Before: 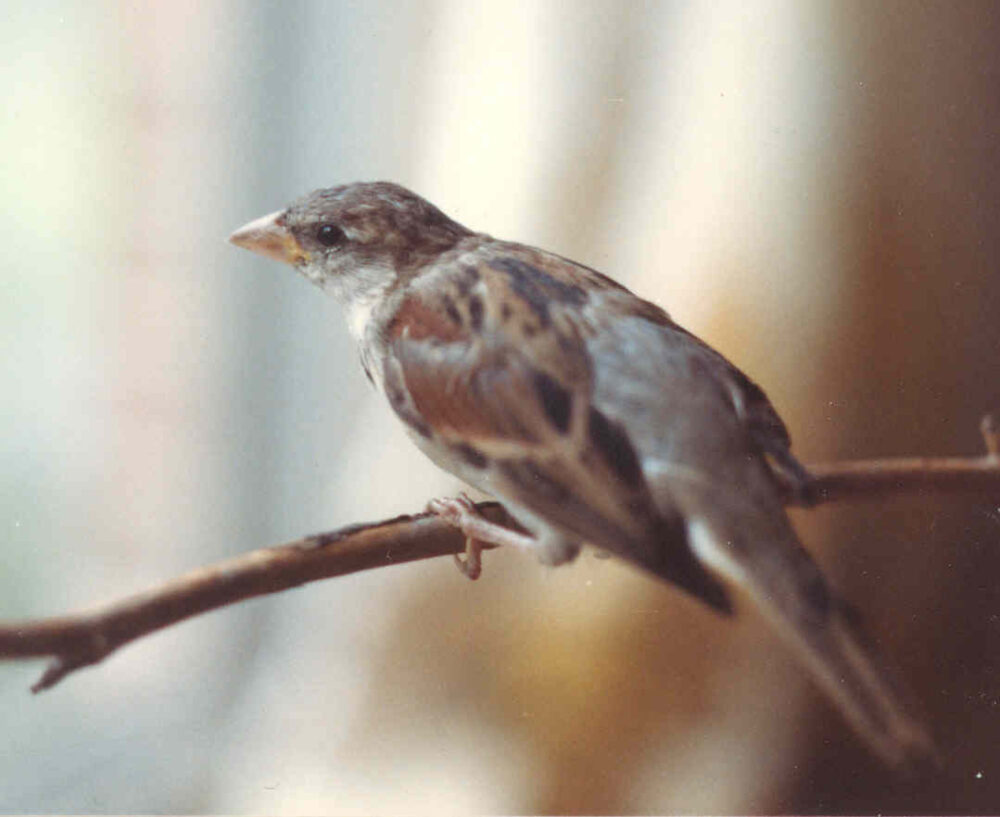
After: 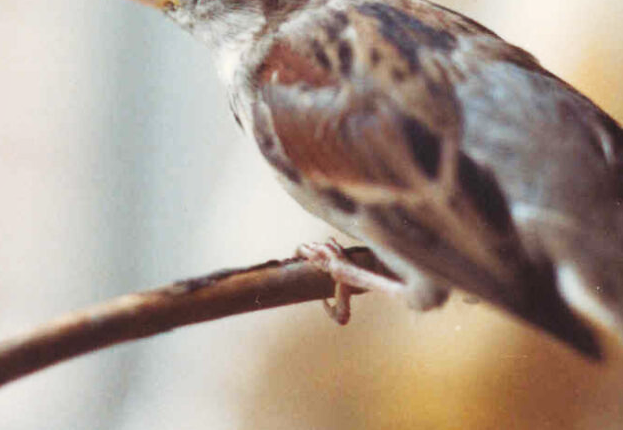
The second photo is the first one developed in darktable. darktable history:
crop: left 13.19%, top 31.292%, right 24.448%, bottom 15.961%
tone curve: curves: ch0 [(0, 0.032) (0.181, 0.156) (0.751, 0.829) (1, 1)], preserve colors none
shadows and highlights: shadows 36.88, highlights -28.03, soften with gaussian
